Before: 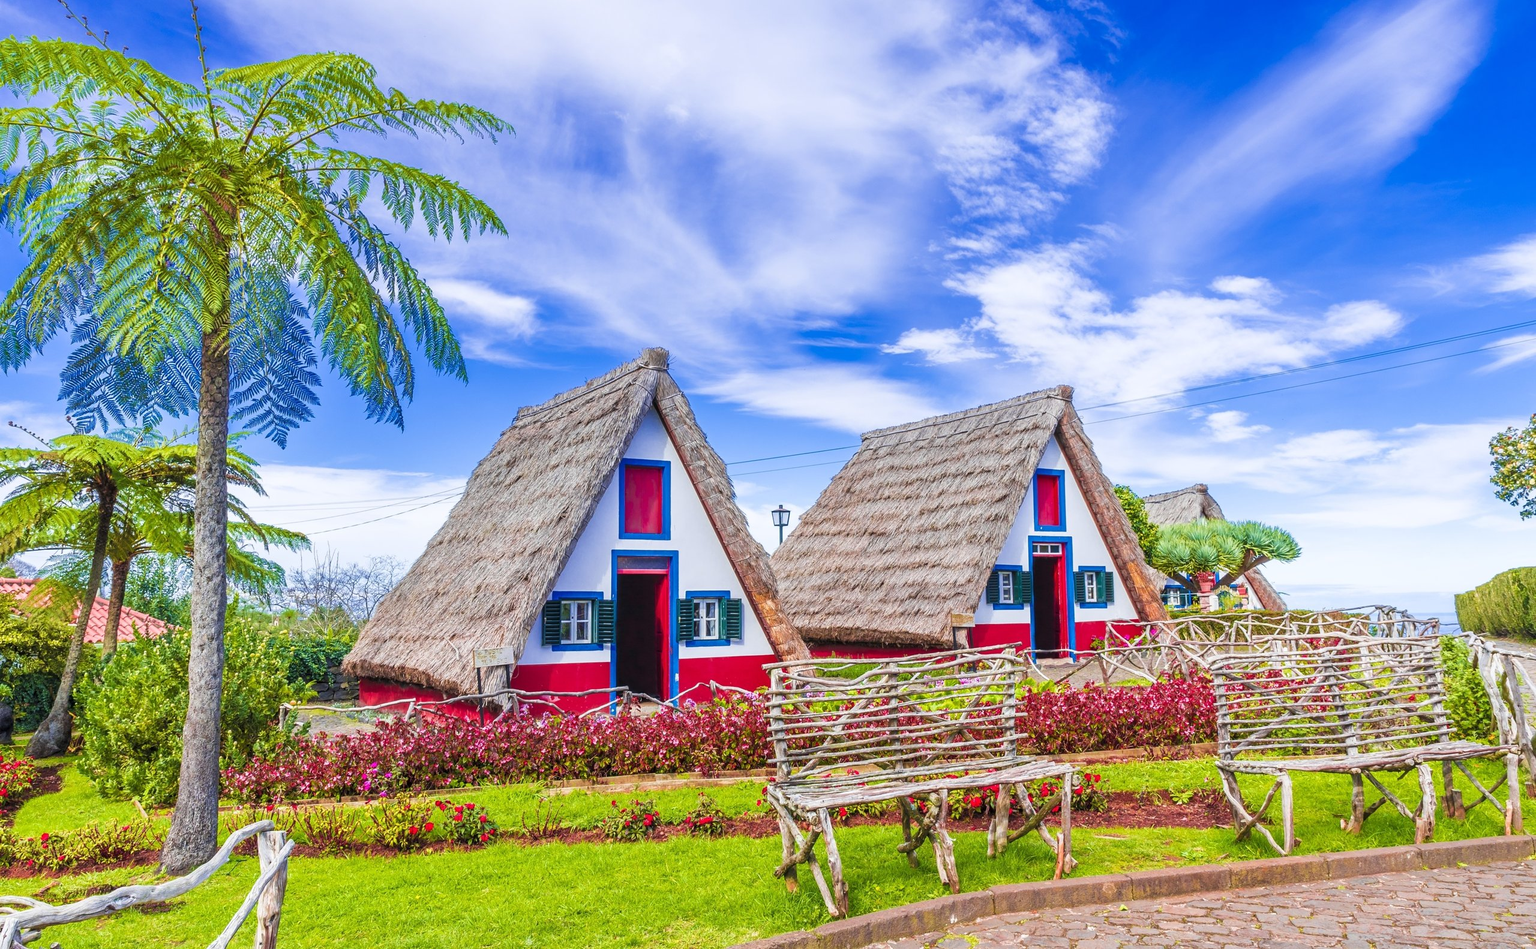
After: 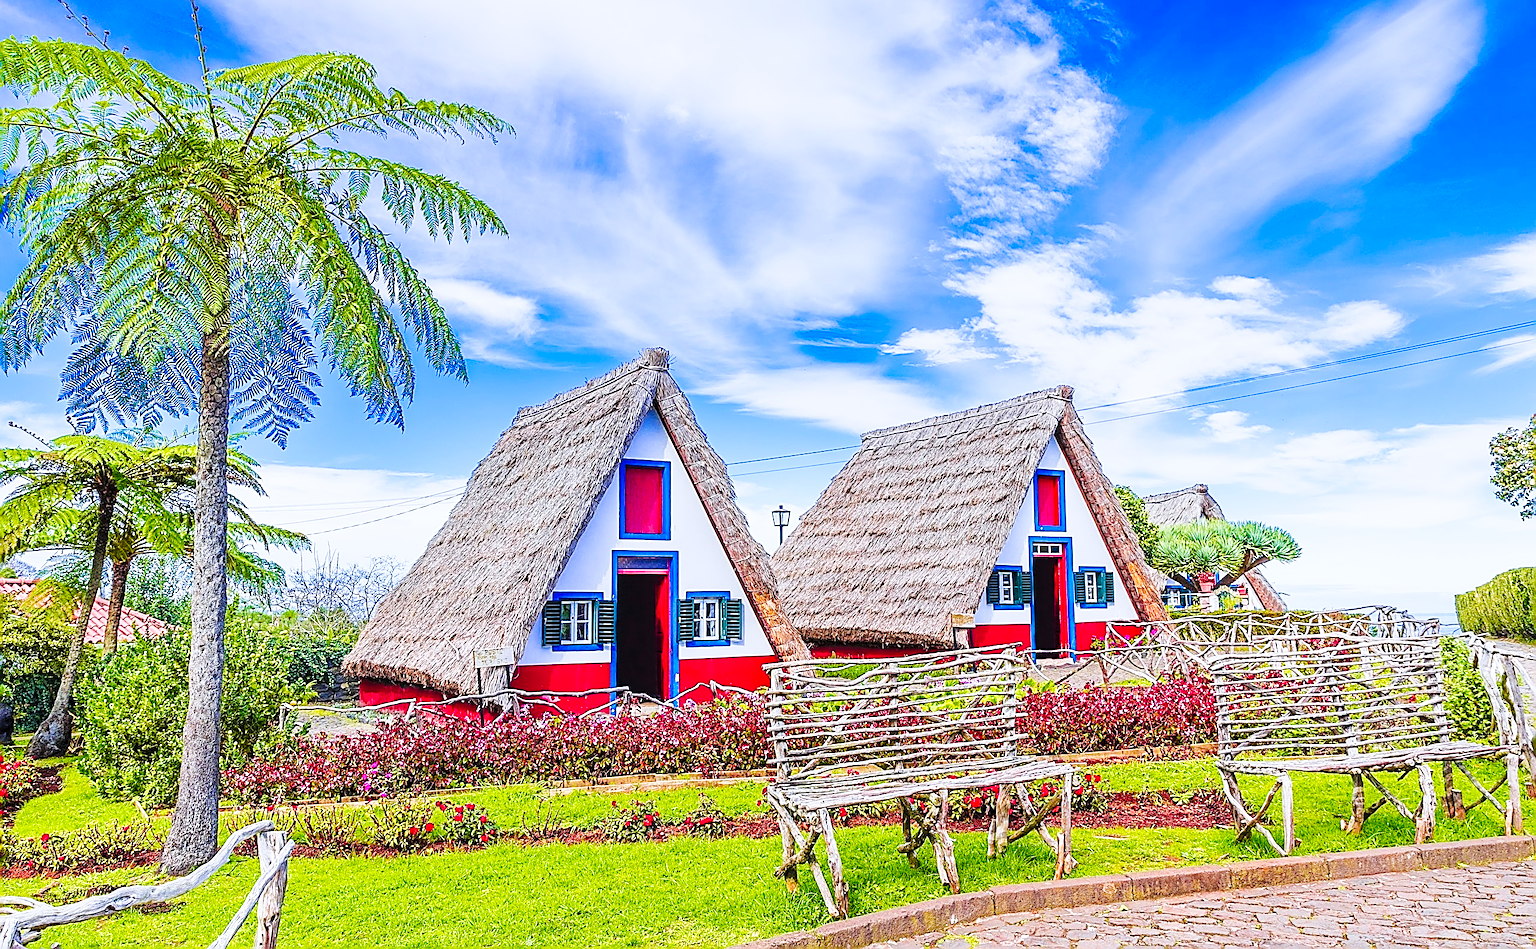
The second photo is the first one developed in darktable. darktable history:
contrast brightness saturation: saturation 0.18
base curve: curves: ch0 [(0, 0) (0.036, 0.025) (0.121, 0.166) (0.206, 0.329) (0.605, 0.79) (1, 1)], preserve colors none
white balance: red 0.984, blue 1.059
sharpen: amount 2
